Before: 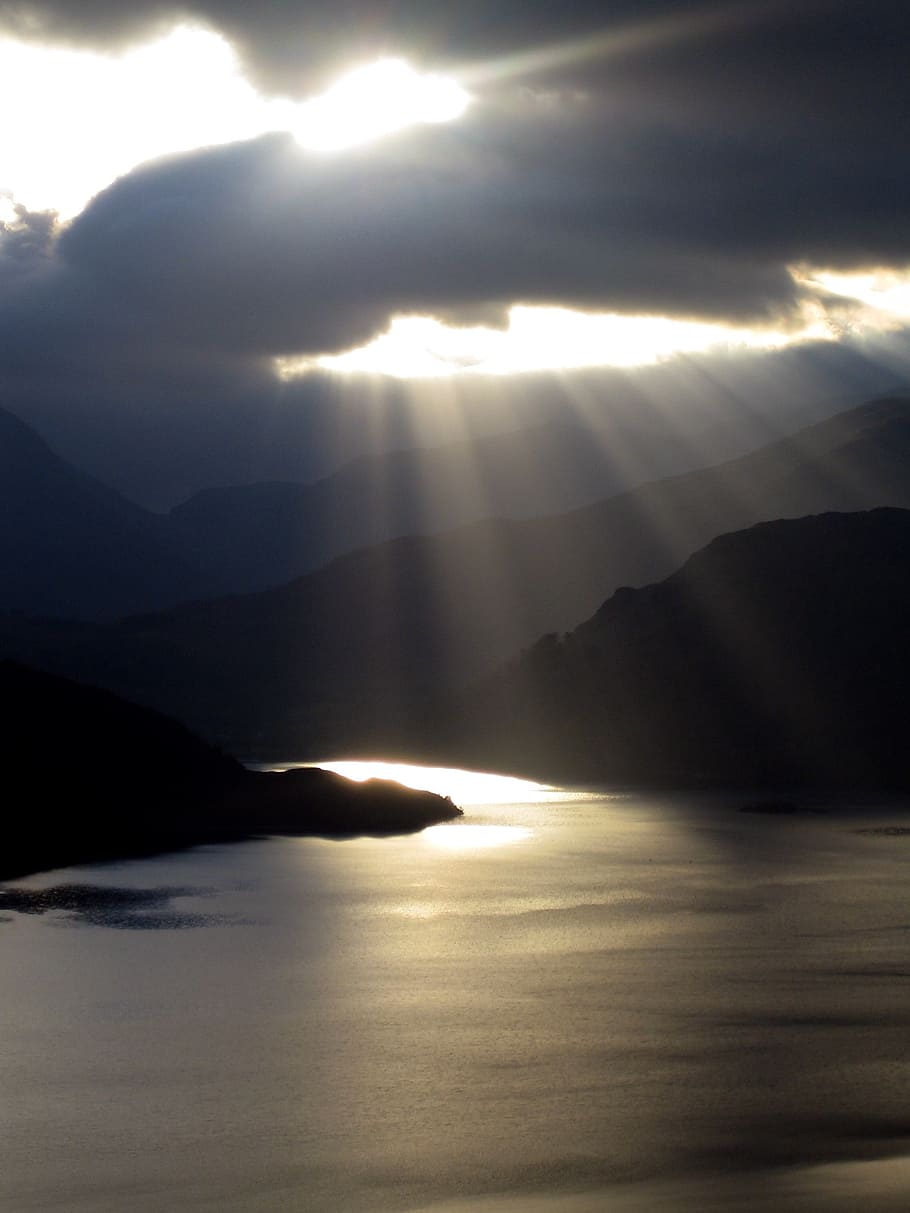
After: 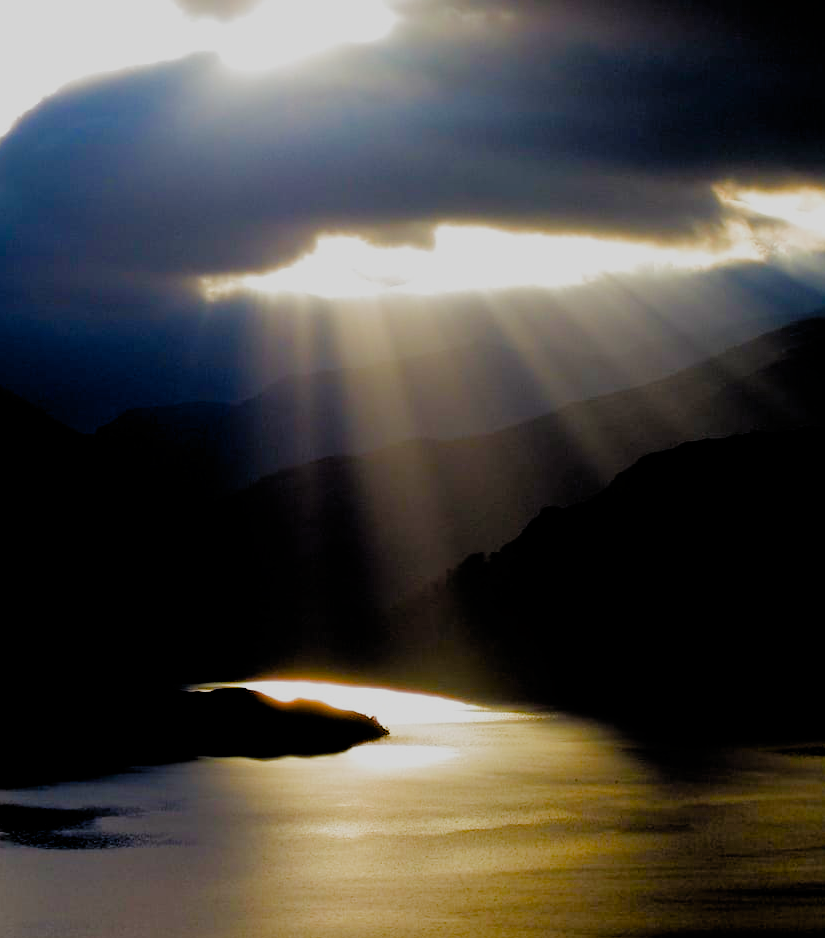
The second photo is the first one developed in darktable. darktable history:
filmic rgb: black relative exposure -4.4 EV, white relative exposure 5 EV, threshold 3 EV, hardness 2.23, latitude 40.06%, contrast 1.15, highlights saturation mix 10%, shadows ↔ highlights balance 1.04%, preserve chrominance RGB euclidean norm (legacy), color science v4 (2020), enable highlight reconstruction true
color balance rgb: shadows lift › luminance -9.41%, highlights gain › luminance 17.6%, global offset › luminance -1.45%, perceptual saturation grading › highlights -17.77%, perceptual saturation grading › mid-tones 33.1%, perceptual saturation grading › shadows 50.52%, global vibrance 24.22%
crop: left 8.155%, top 6.611%, bottom 15.385%
